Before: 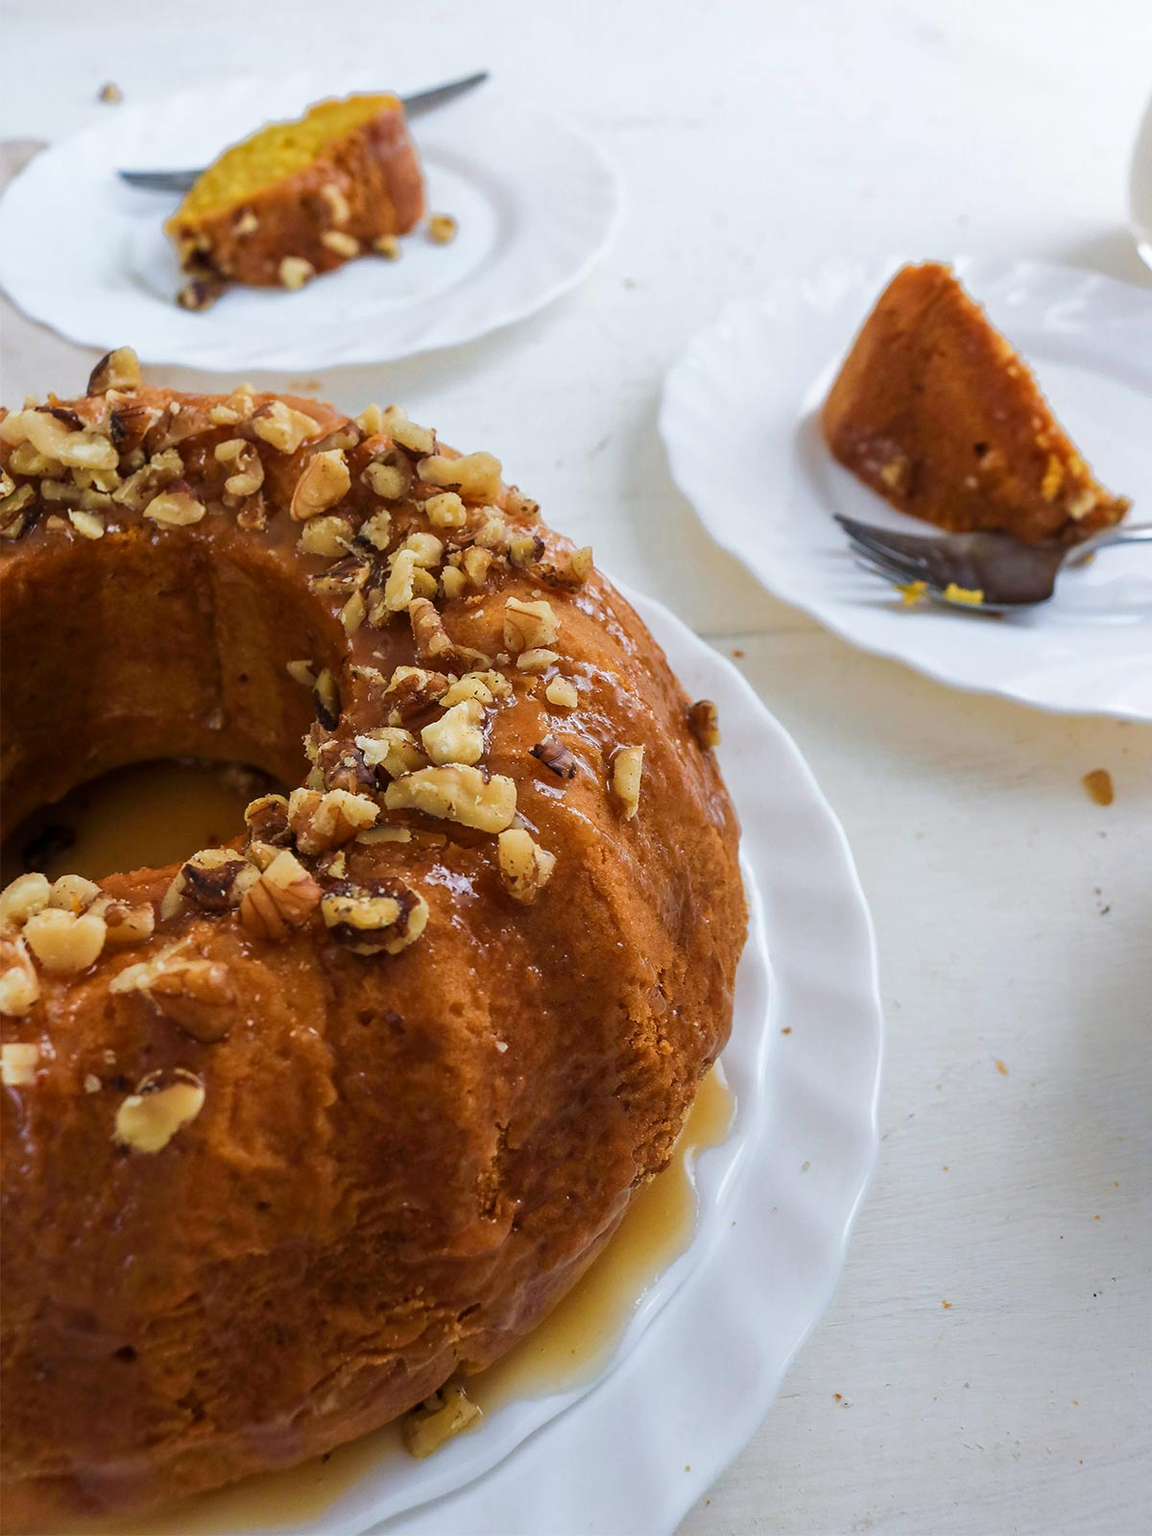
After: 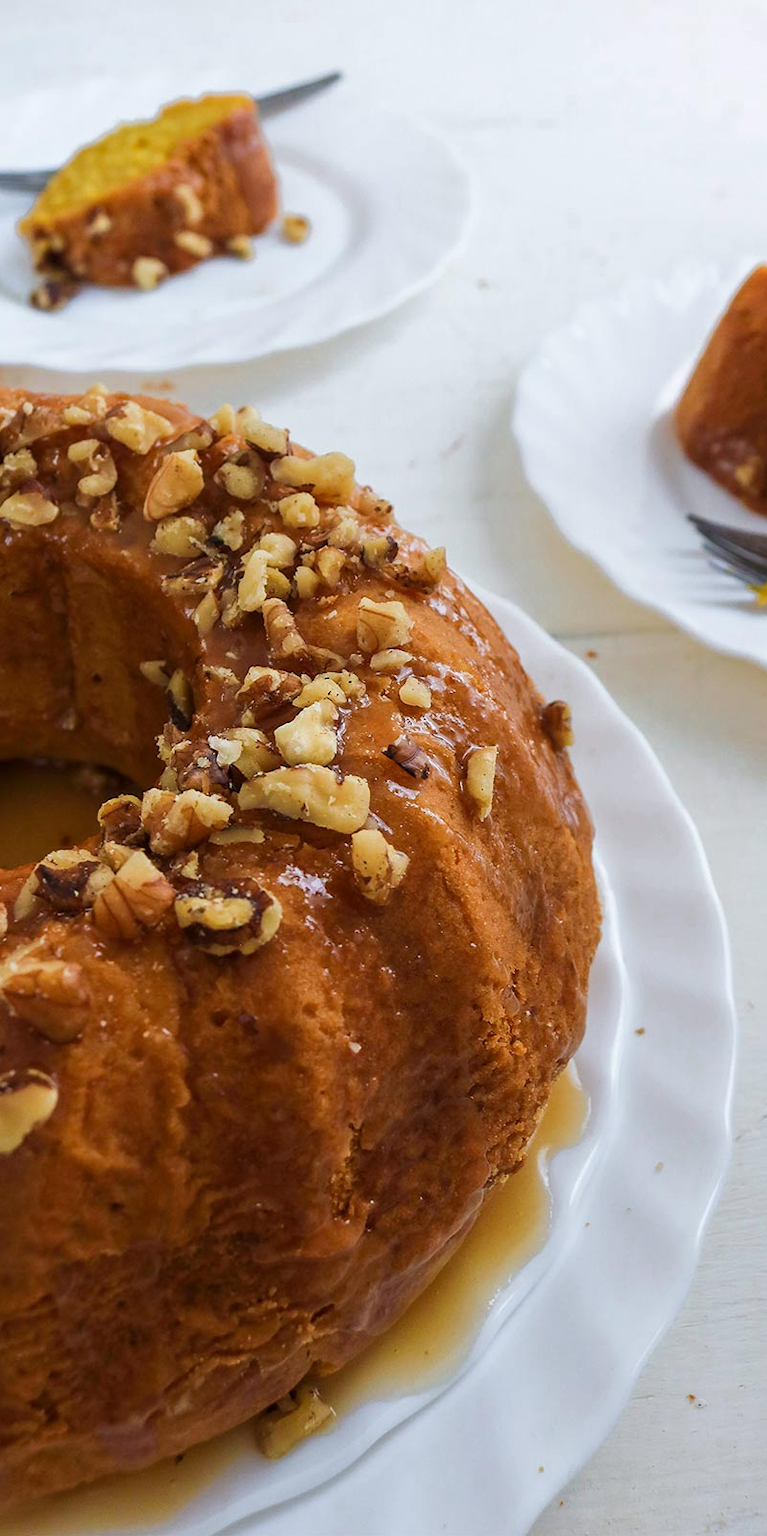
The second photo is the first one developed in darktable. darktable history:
crop and rotate: left 12.783%, right 20.613%
